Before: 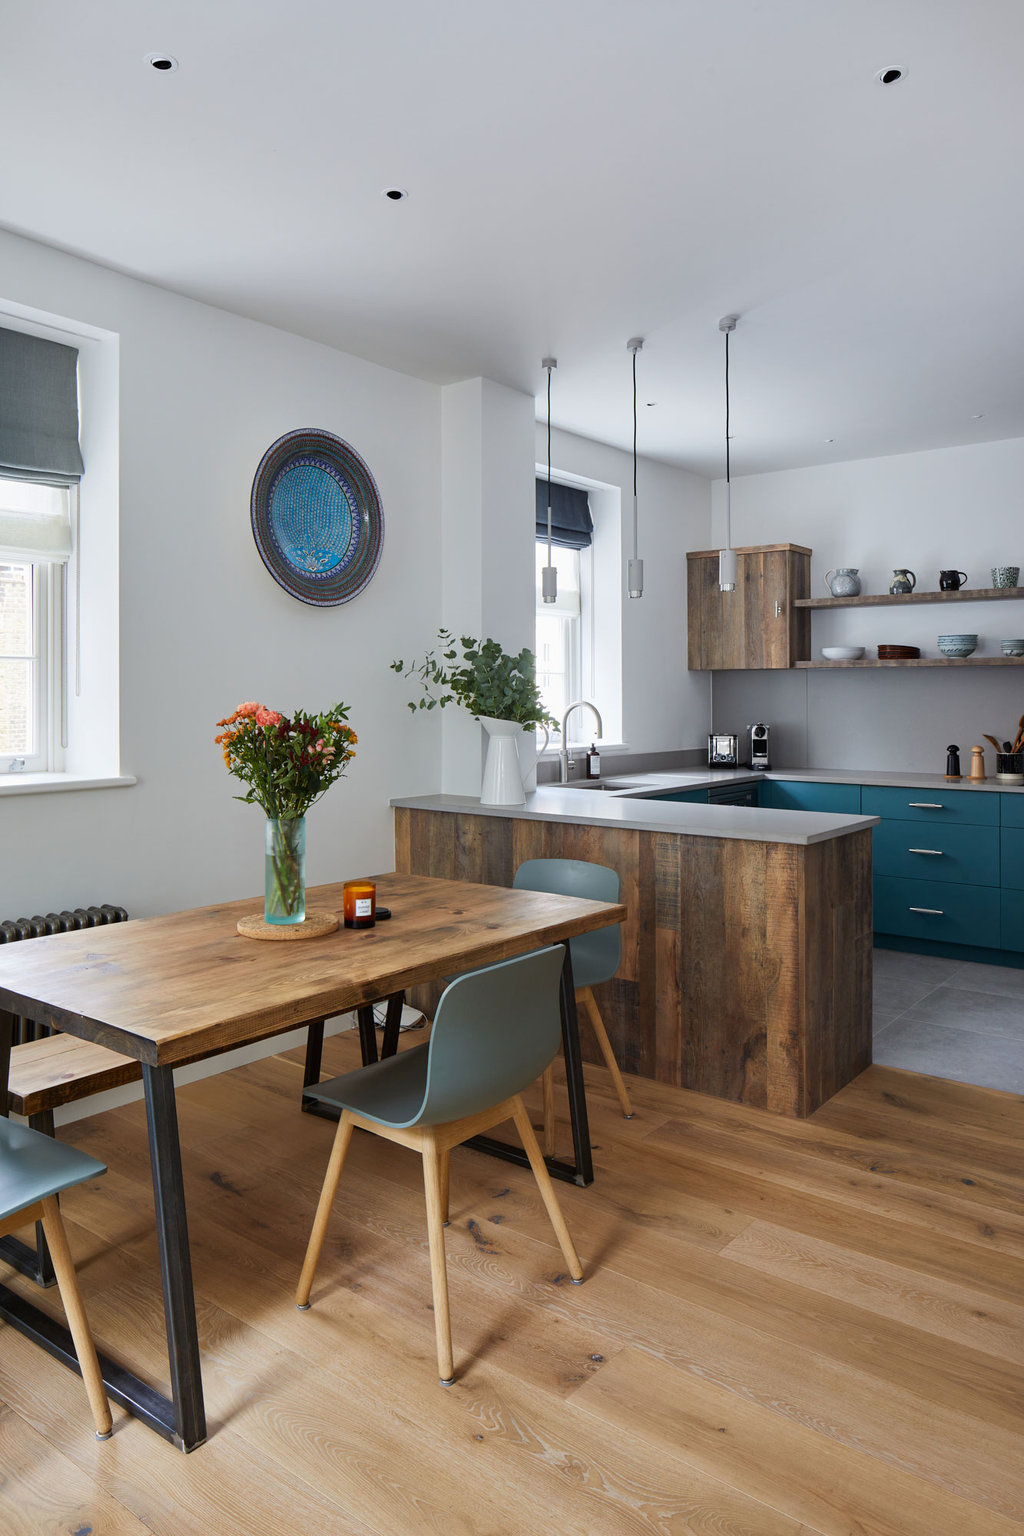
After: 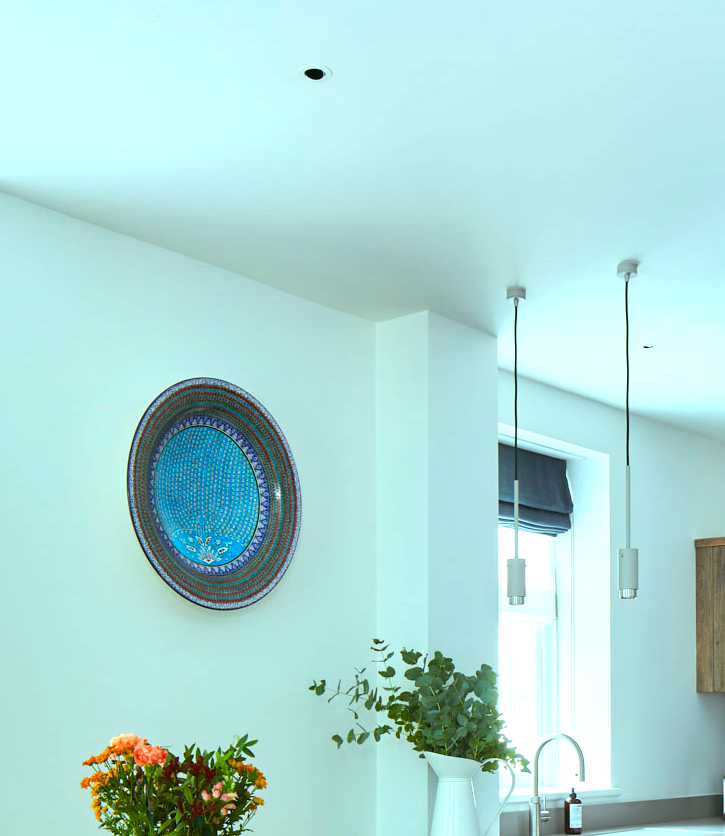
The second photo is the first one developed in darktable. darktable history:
exposure: black level correction 0.001, exposure 0.677 EV, compensate highlight preservation false
crop: left 14.981%, top 9.028%, right 30.629%, bottom 49.127%
color balance rgb: shadows lift › luminance 0.81%, shadows lift › chroma 0.24%, shadows lift › hue 21.76°, highlights gain › chroma 4.002%, highlights gain › hue 198.76°, global offset › luminance 0.483%, global offset › hue 58.83°, linear chroma grading › shadows -8.396%, linear chroma grading › global chroma 9.881%, perceptual saturation grading › global saturation 29.868%
color correction: highlights a* 4.42, highlights b* 4.94, shadows a* -7.47, shadows b* 4.63
